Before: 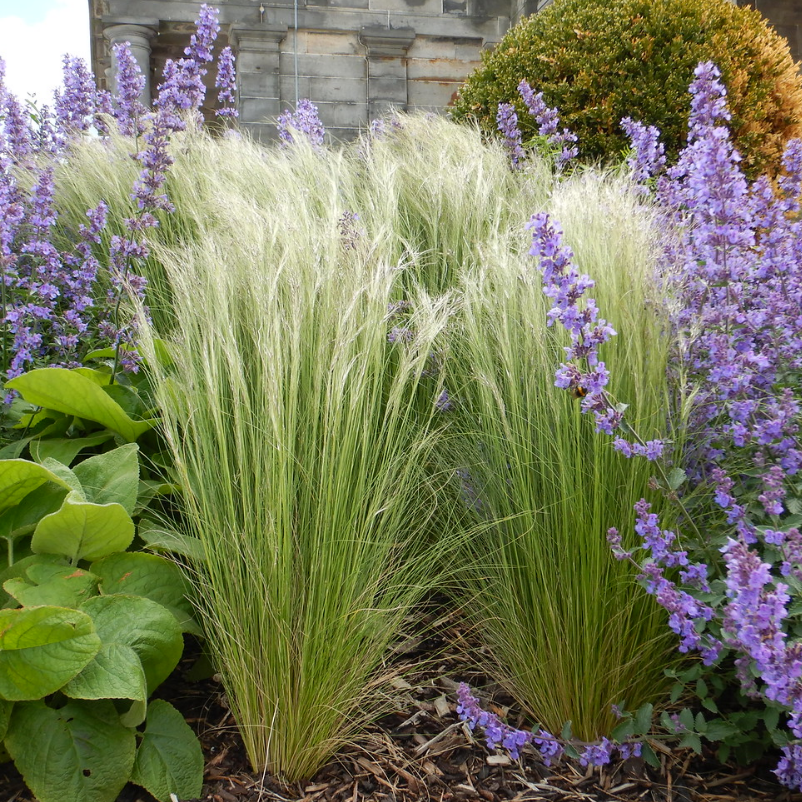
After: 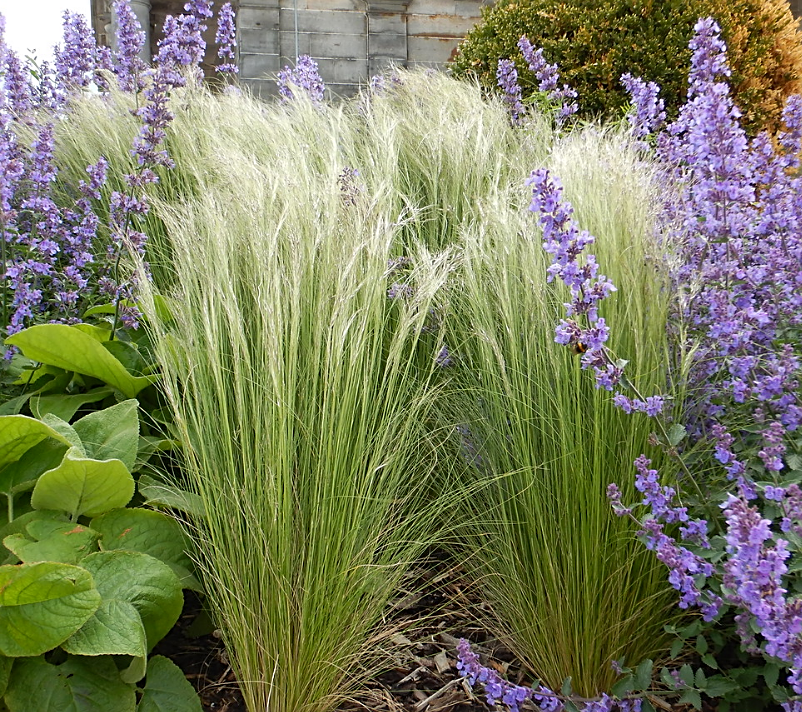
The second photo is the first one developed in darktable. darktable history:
crop and rotate: top 5.609%, bottom 5.609%
sharpen: on, module defaults
